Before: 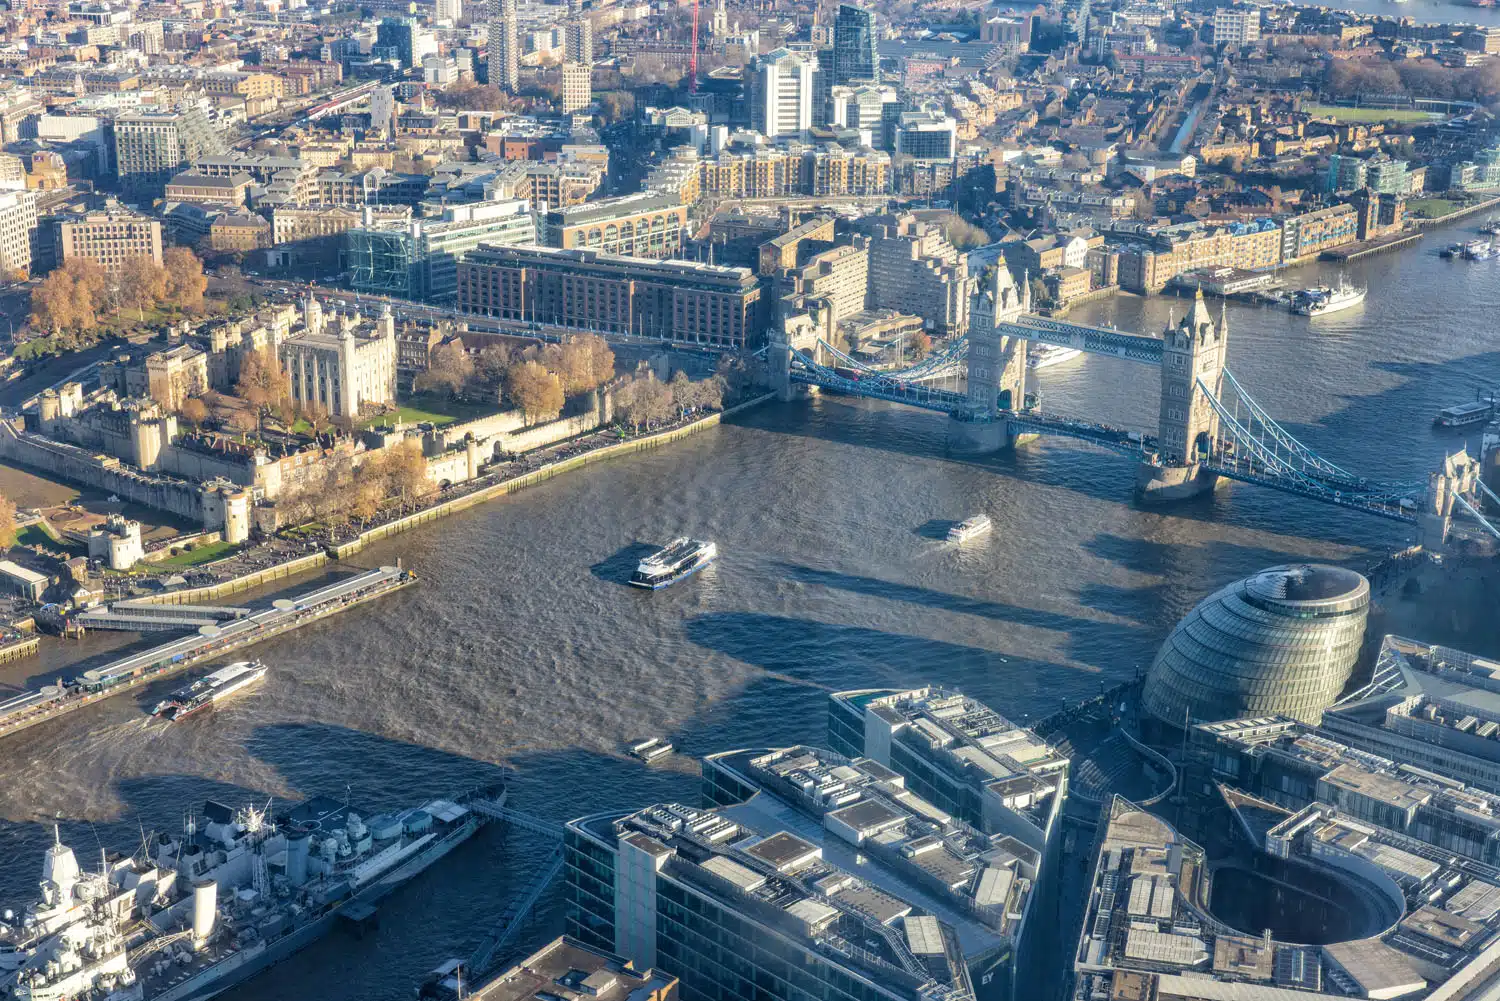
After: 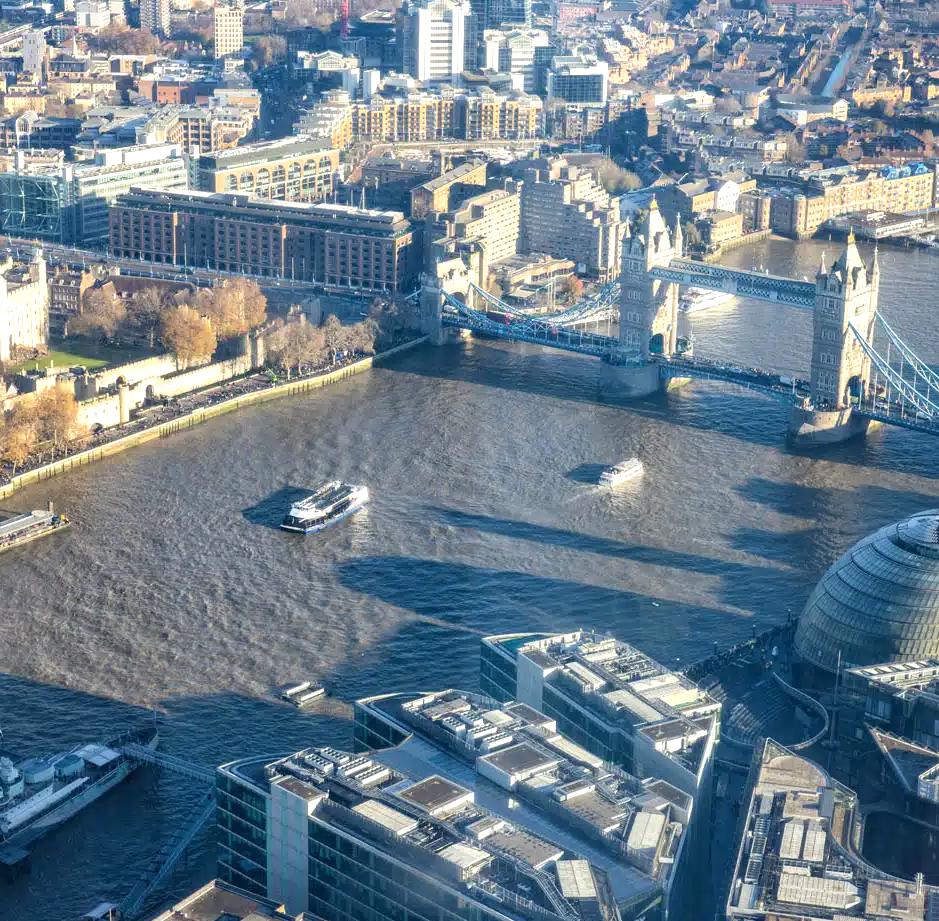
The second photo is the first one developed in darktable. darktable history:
exposure: exposure 0.4 EV, compensate highlight preservation false
crop and rotate: left 23.256%, top 5.625%, right 14.097%, bottom 2.322%
